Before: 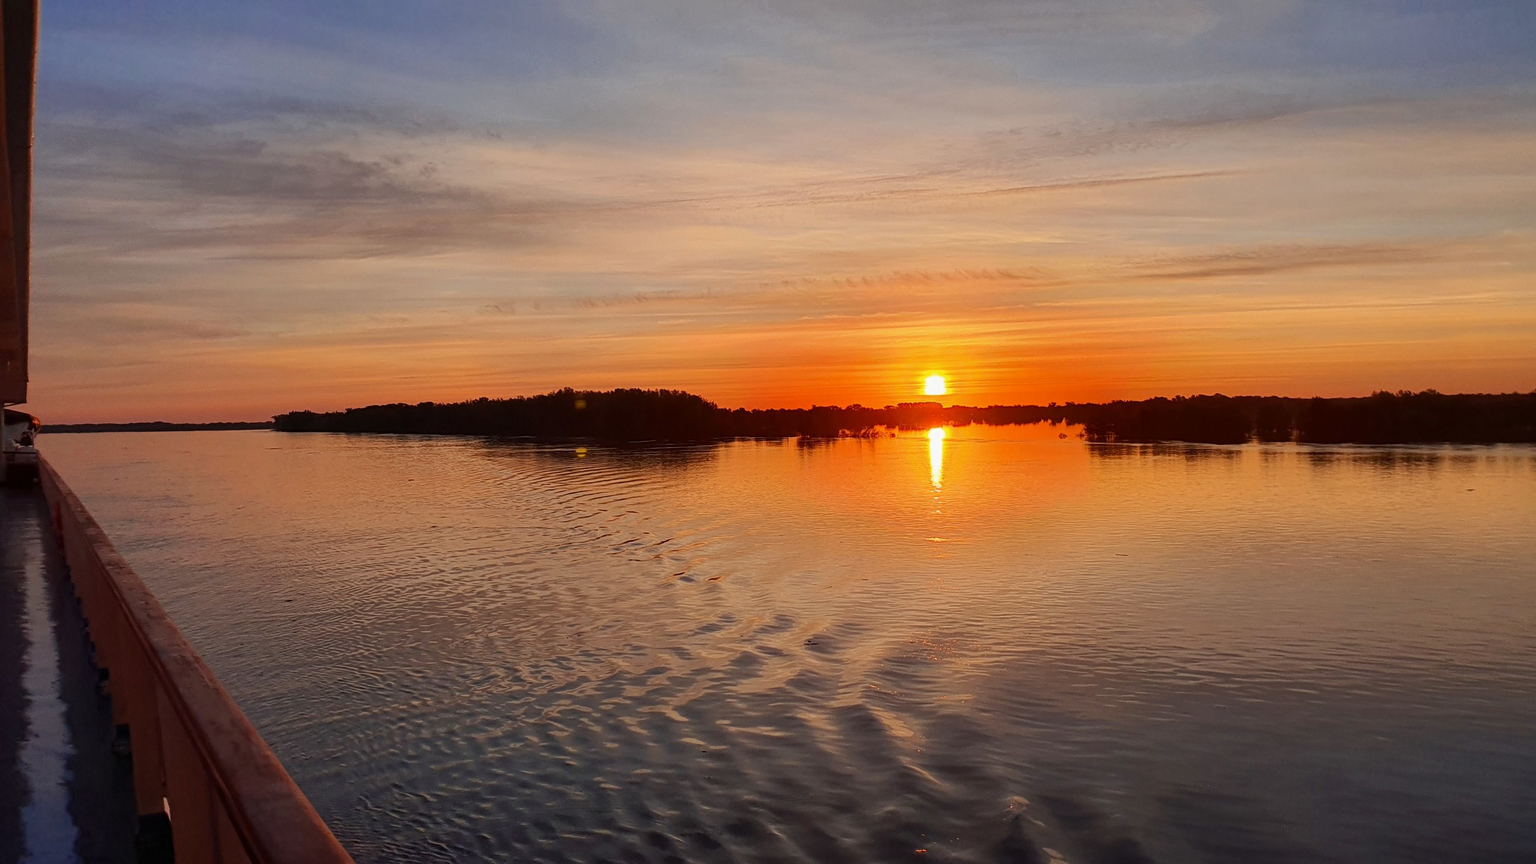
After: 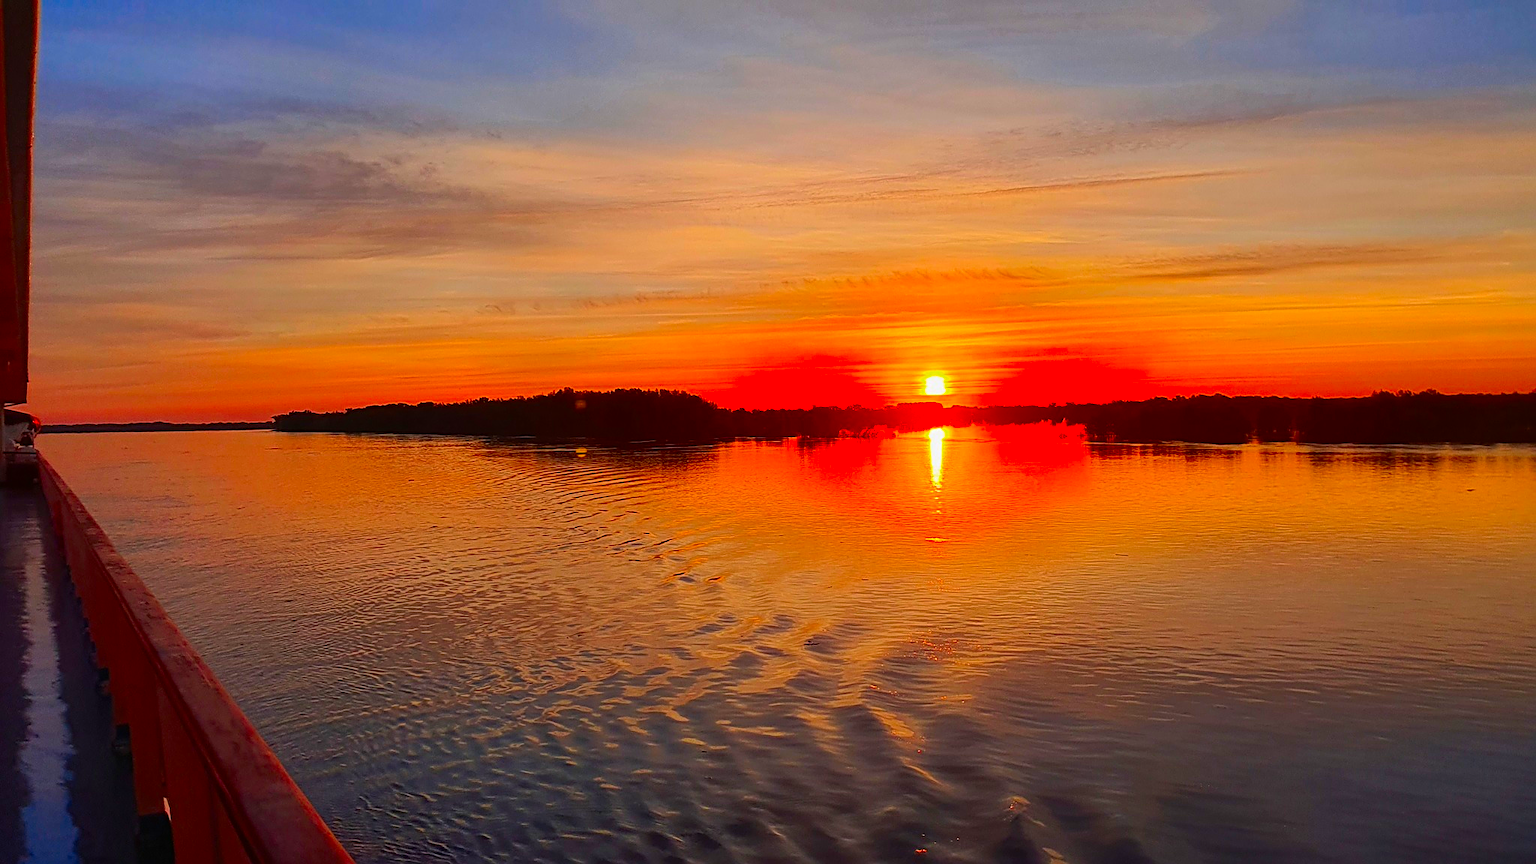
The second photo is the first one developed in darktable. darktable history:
sharpen: on, module defaults
color correction: highlights b* -0.012, saturation 1.86
contrast brightness saturation: contrast -0.017, brightness -0.013, saturation 0.038
